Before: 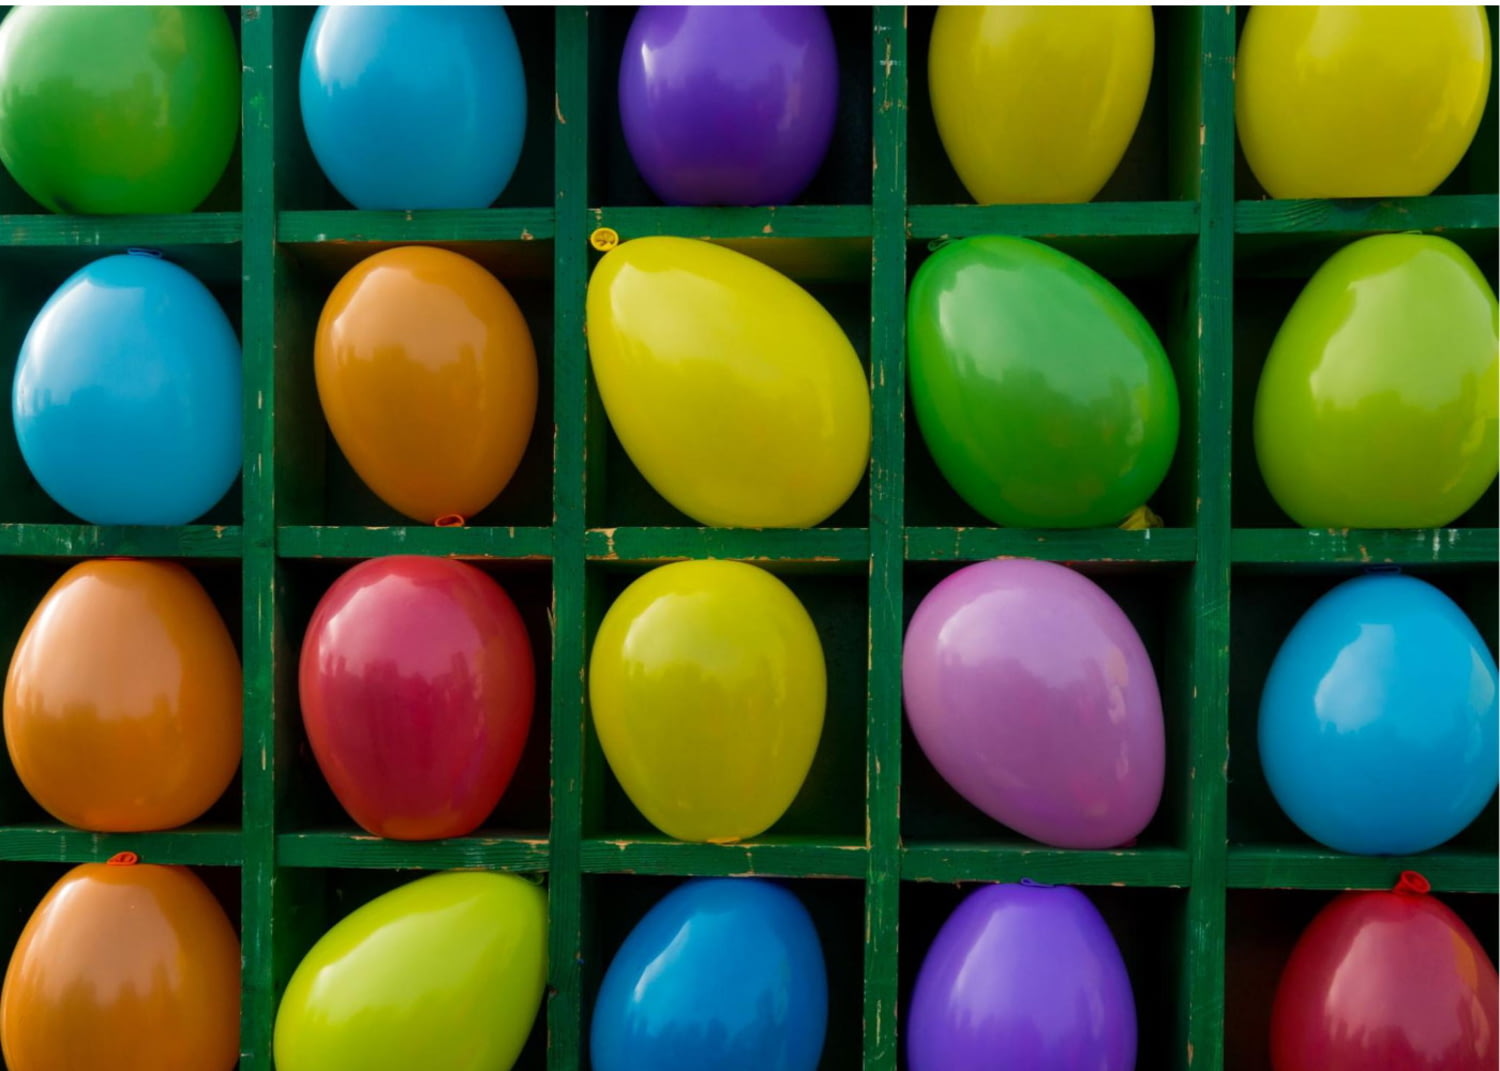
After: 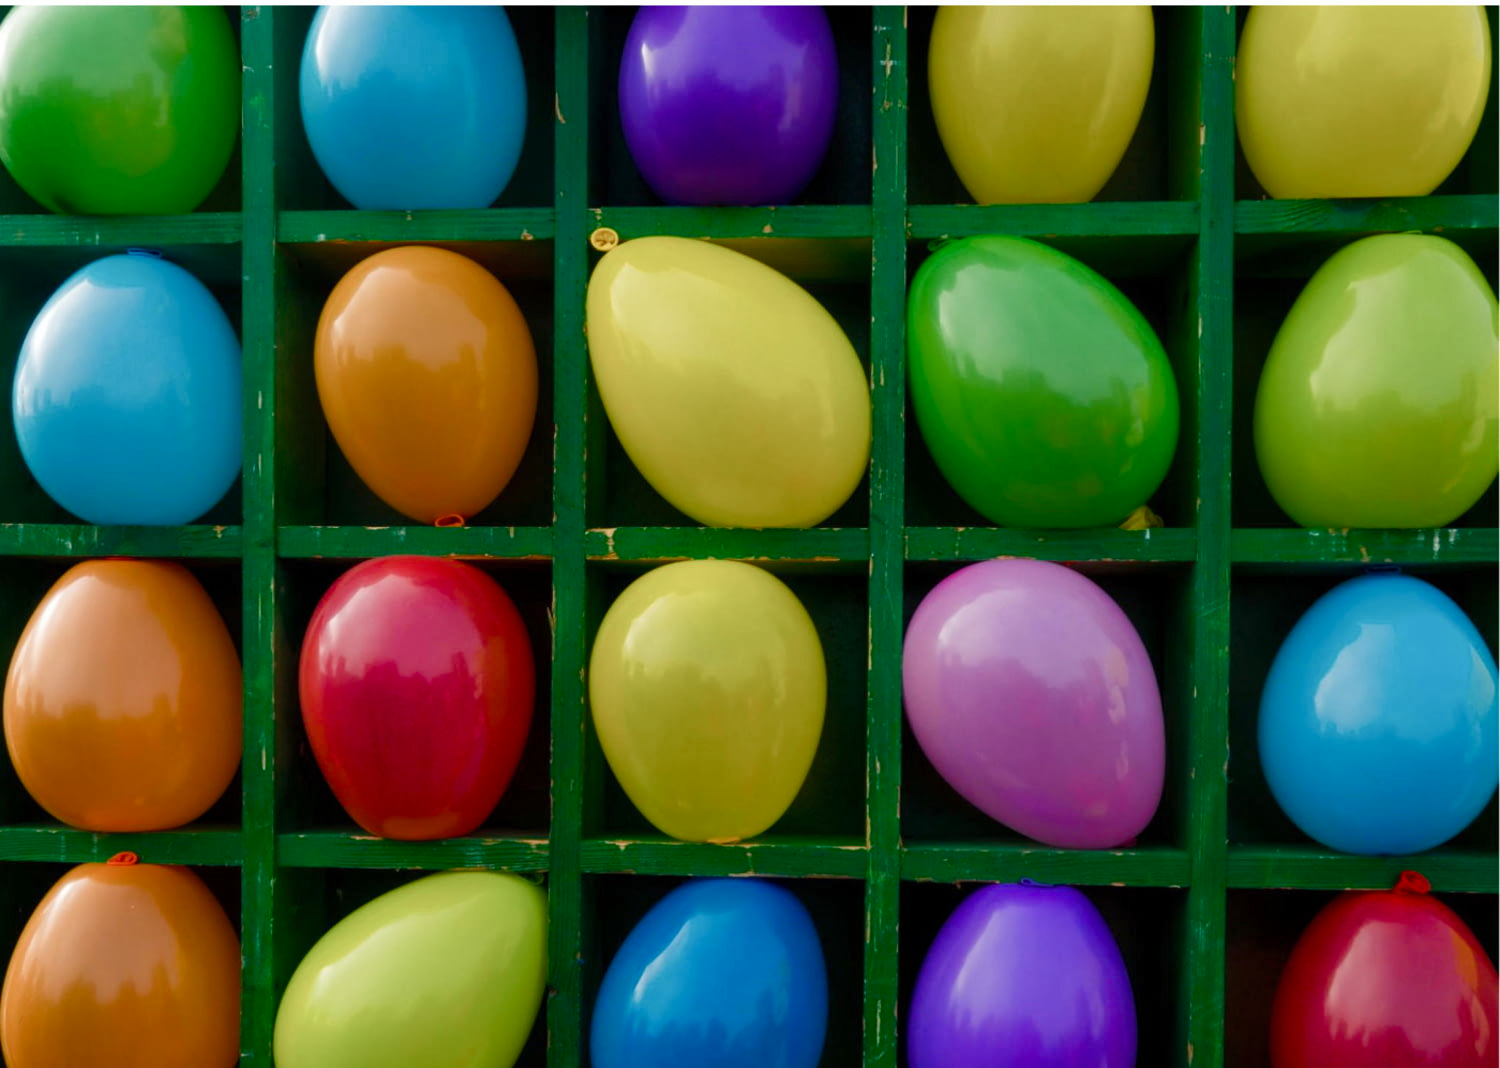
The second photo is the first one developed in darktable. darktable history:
fill light: on, module defaults
crop: top 0.05%, bottom 0.098%
color balance rgb: perceptual saturation grading › global saturation 20%, perceptual saturation grading › highlights -50%, perceptual saturation grading › shadows 30%
